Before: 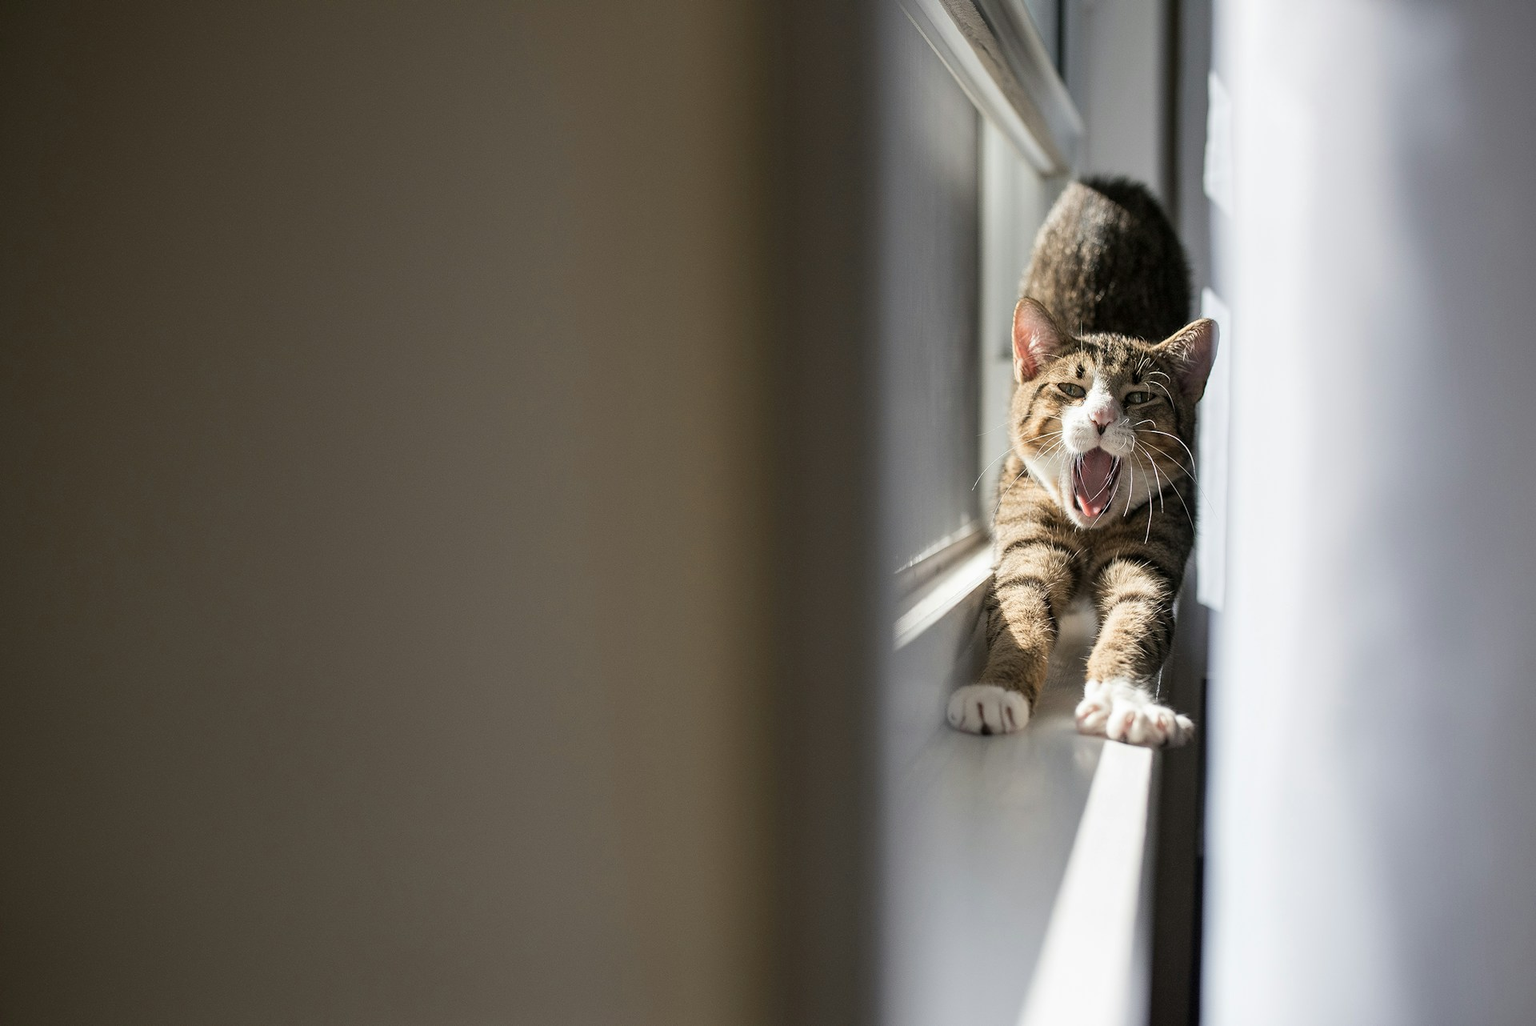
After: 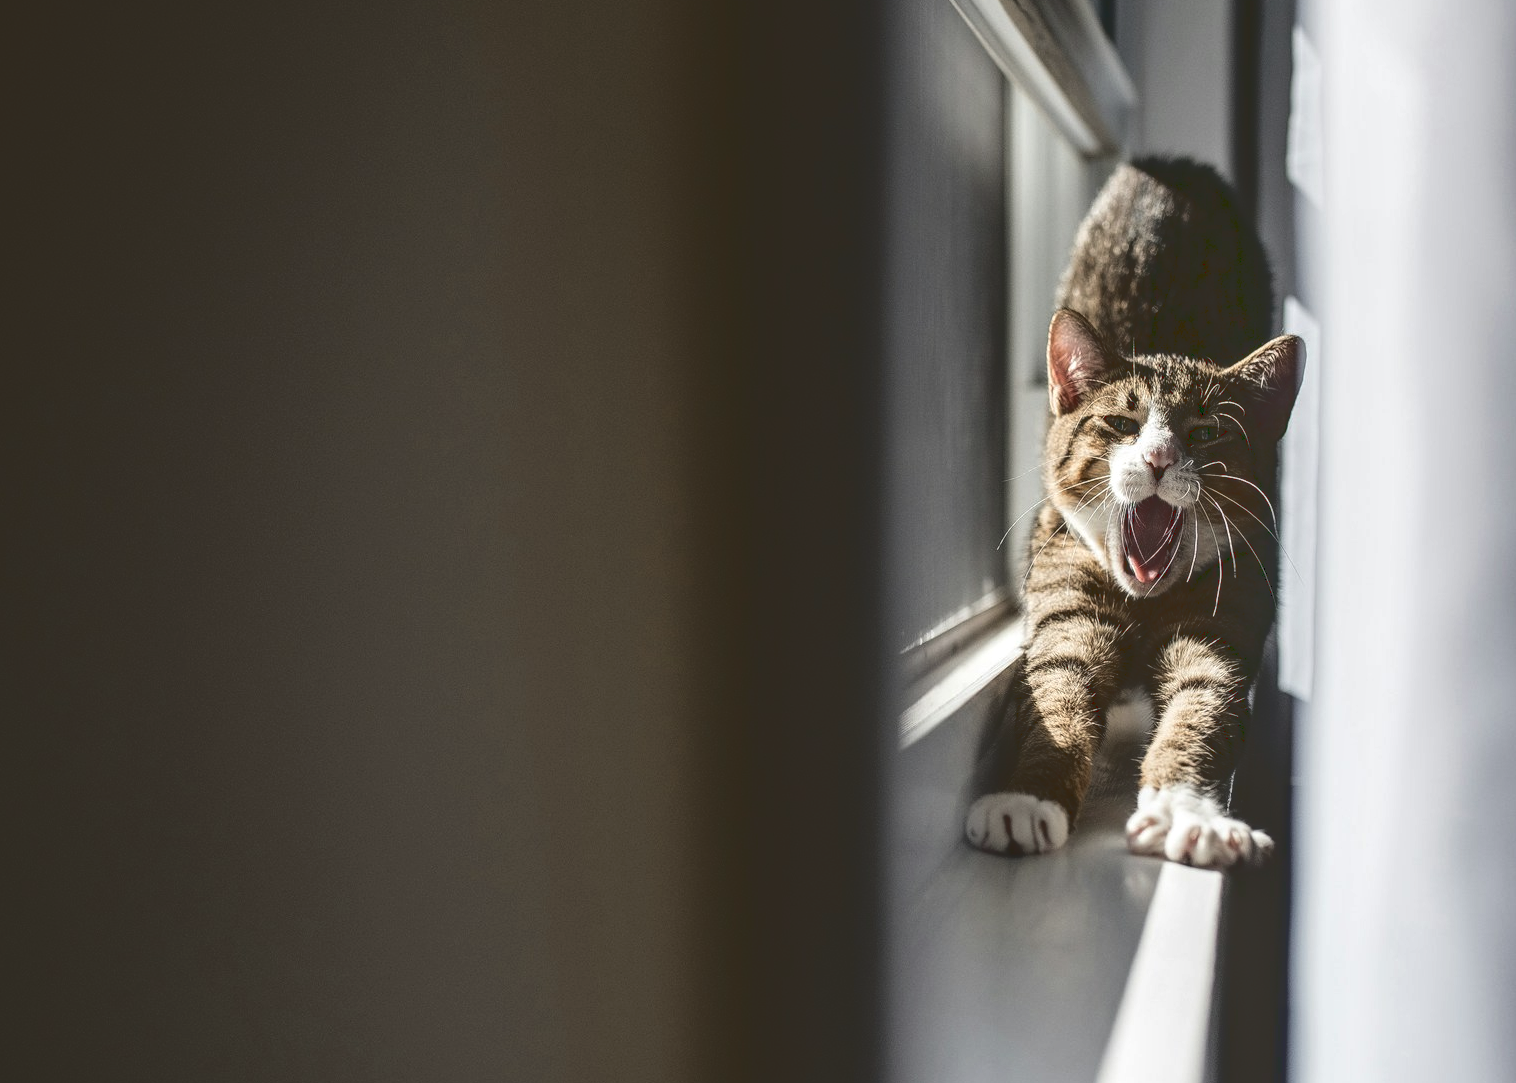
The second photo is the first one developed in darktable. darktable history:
crop: left 11.402%, top 4.915%, right 9.604%, bottom 10.57%
base curve: curves: ch0 [(0, 0.02) (0.083, 0.036) (1, 1)]
local contrast: on, module defaults
